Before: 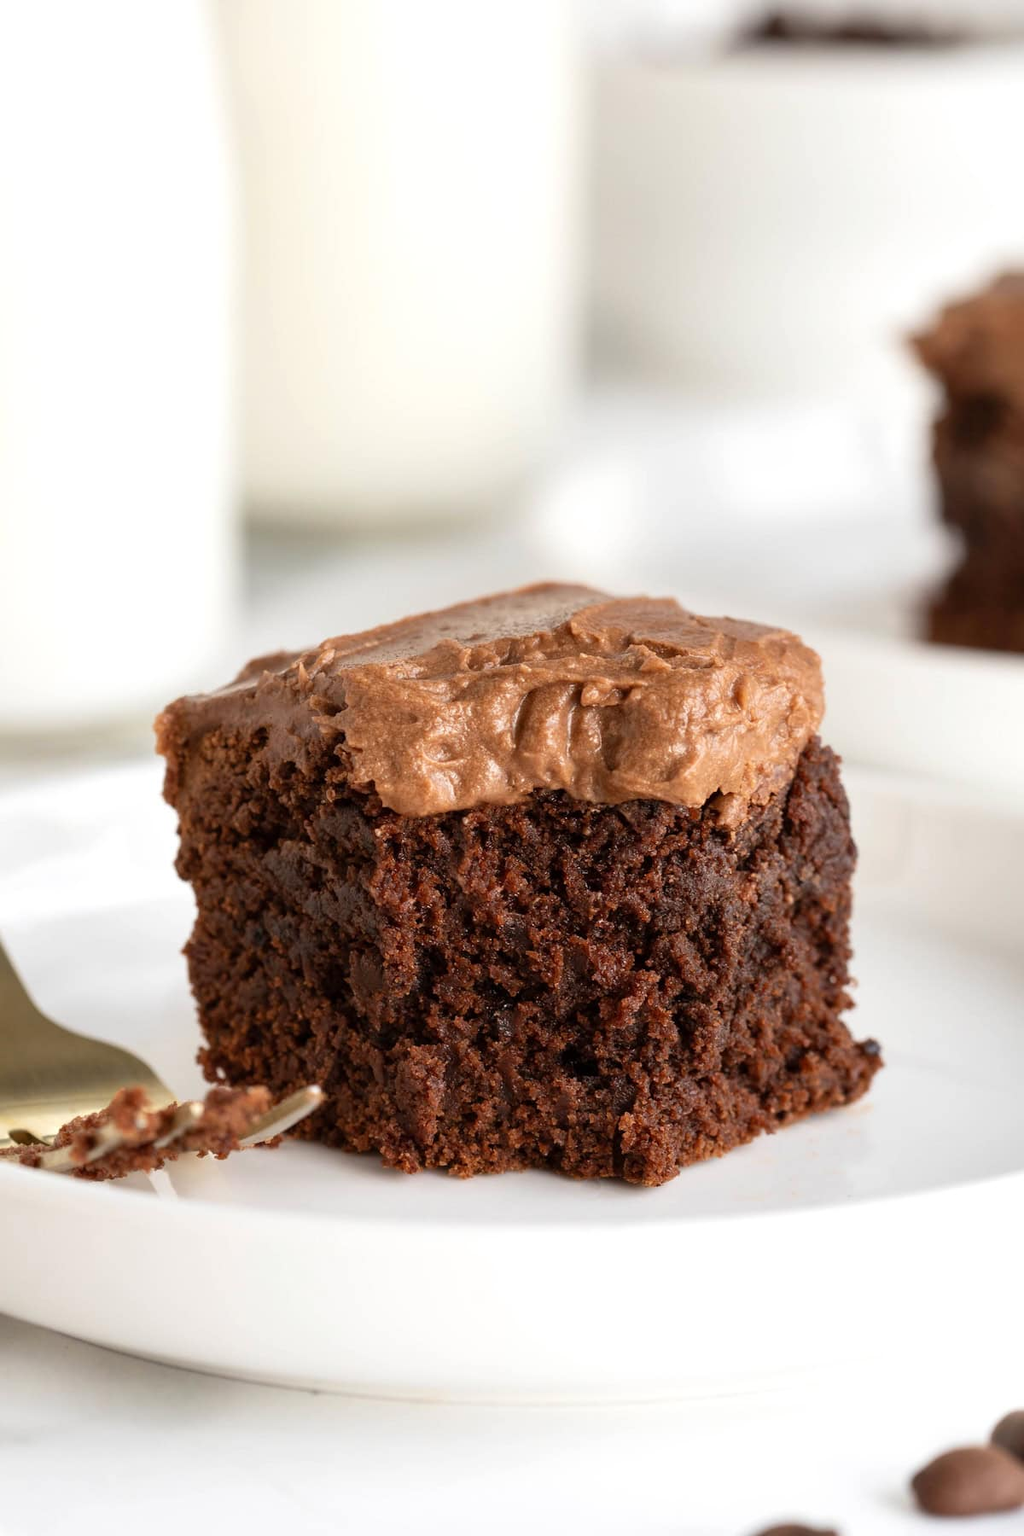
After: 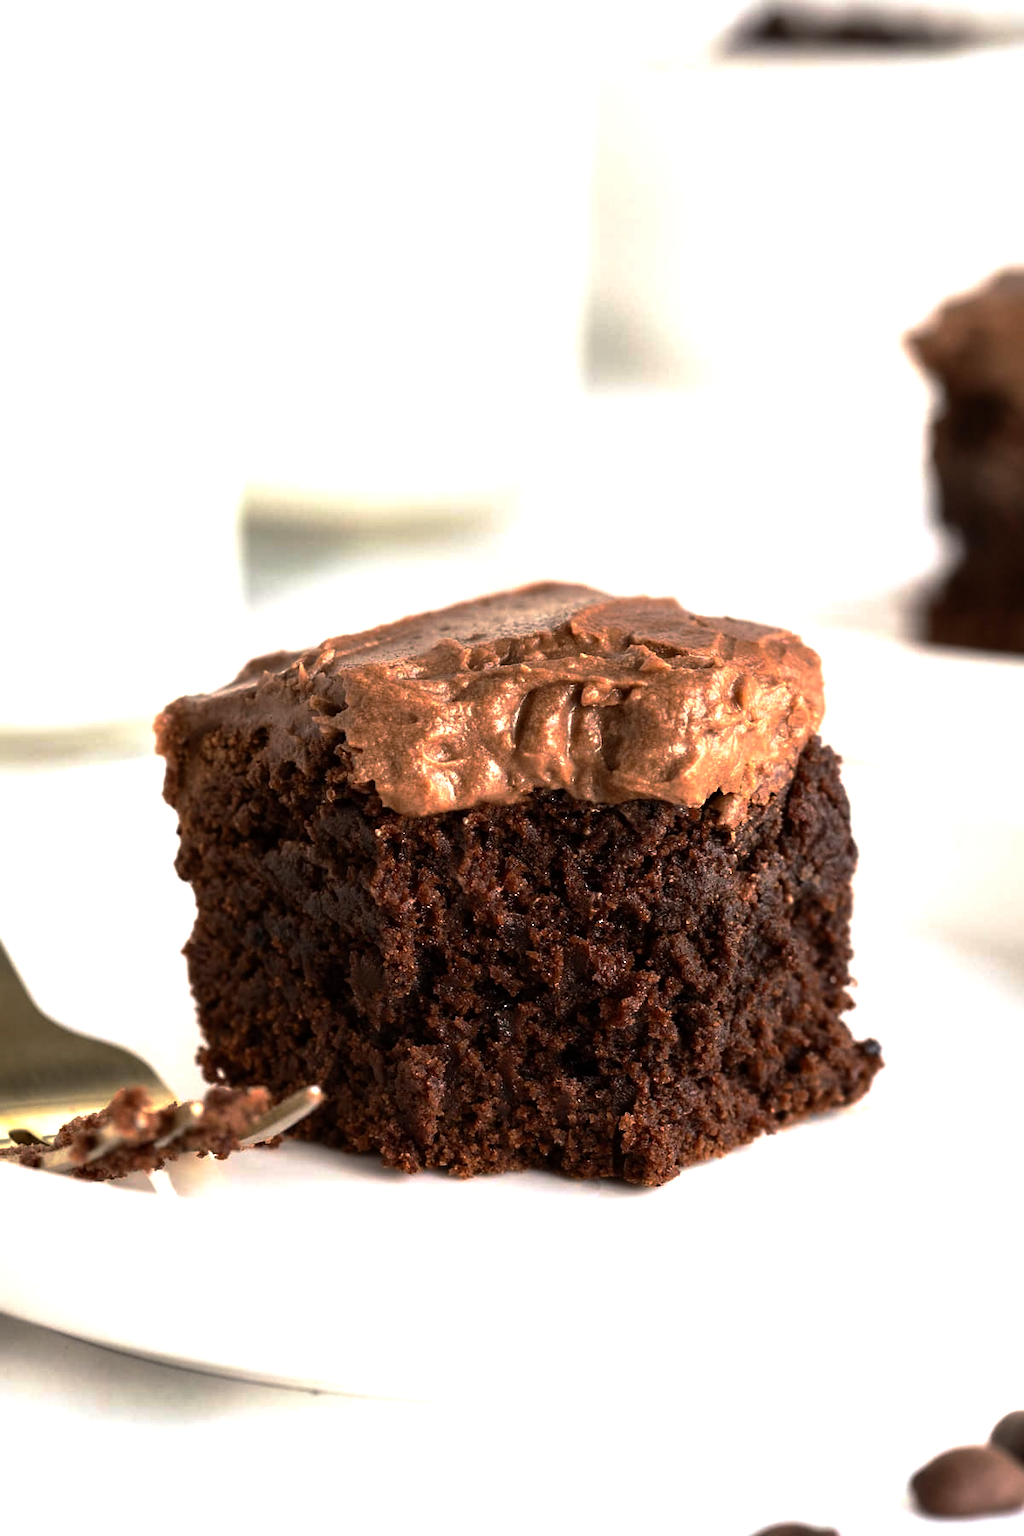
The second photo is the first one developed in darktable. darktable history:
base curve: curves: ch0 [(0, 0) (0.595, 0.418) (1, 1)], preserve colors none
tone equalizer: -8 EV -0.718 EV, -7 EV -0.695 EV, -6 EV -0.608 EV, -5 EV -0.421 EV, -3 EV 0.391 EV, -2 EV 0.6 EV, -1 EV 0.699 EV, +0 EV 0.755 EV, edges refinement/feathering 500, mask exposure compensation -1.57 EV, preserve details no
sharpen: radius 5.288, amount 0.314, threshold 26.213
